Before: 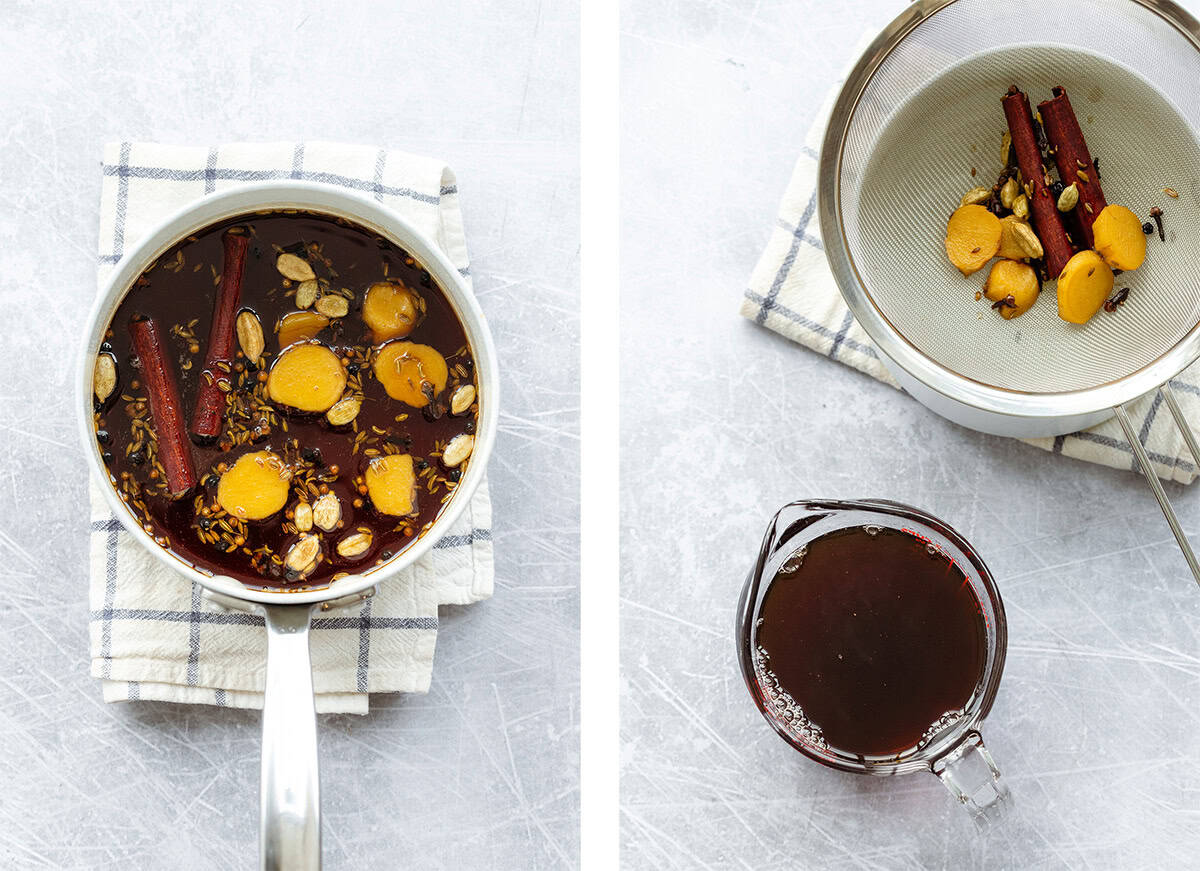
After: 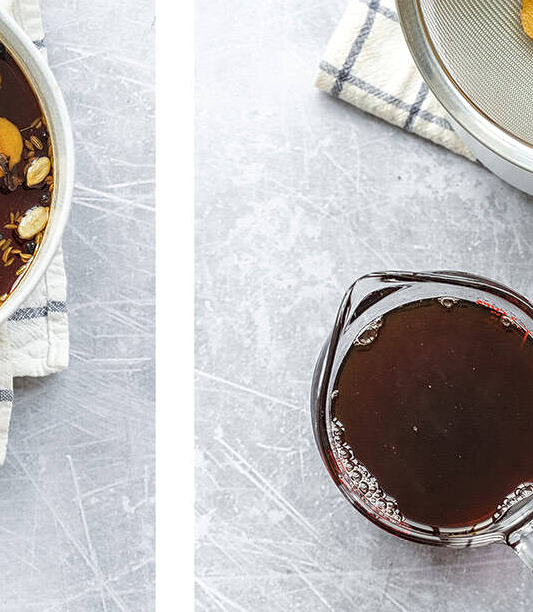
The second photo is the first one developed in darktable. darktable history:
contrast brightness saturation: saturation -0.05
crop: left 35.432%, top 26.233%, right 20.145%, bottom 3.432%
local contrast: on, module defaults
sharpen: amount 0.2
